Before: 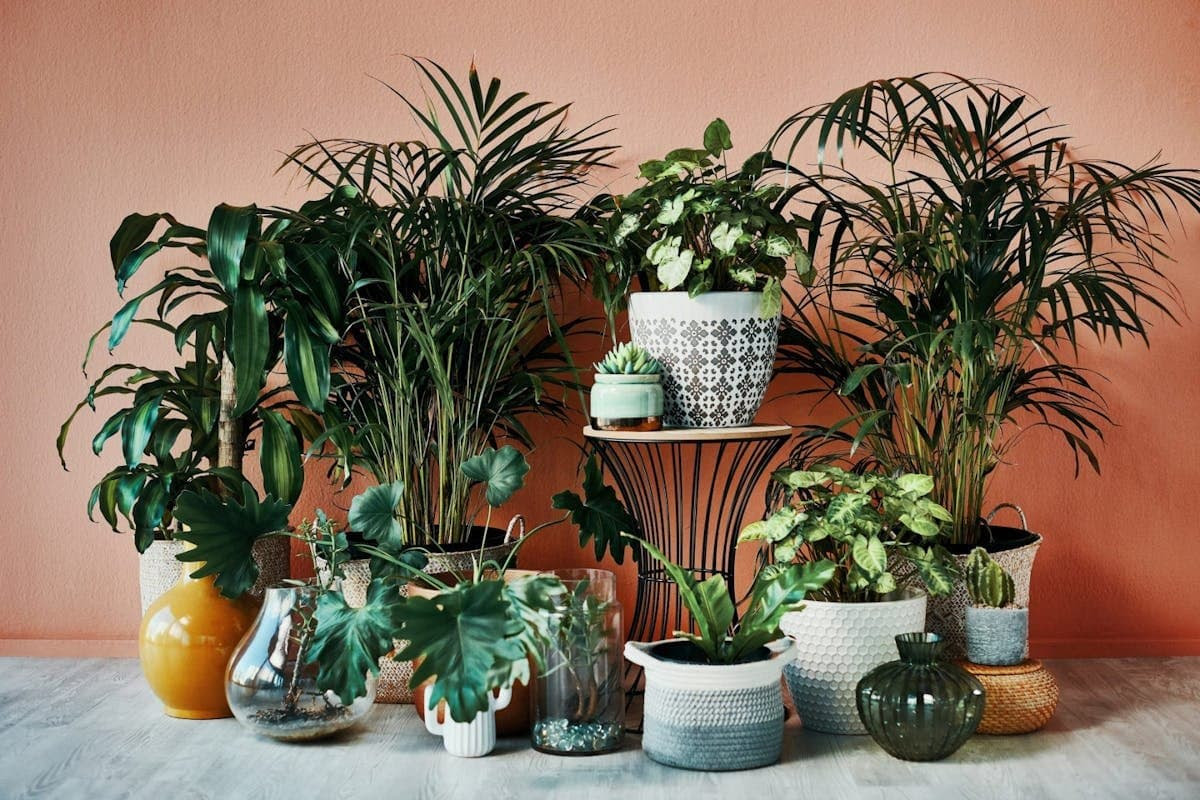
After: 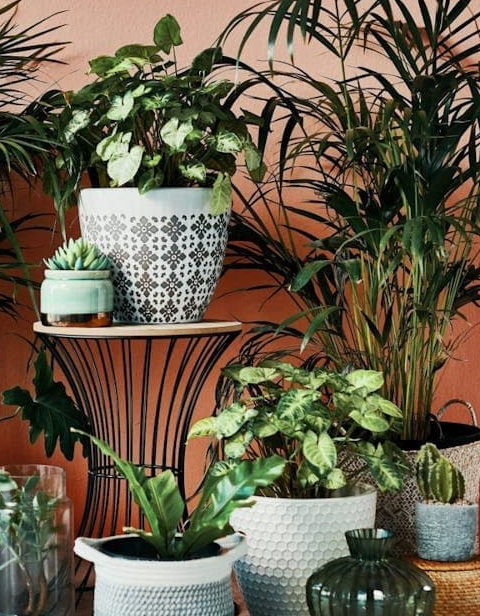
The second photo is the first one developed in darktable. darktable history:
crop: left 45.914%, top 13.054%, right 14.069%, bottom 9.921%
